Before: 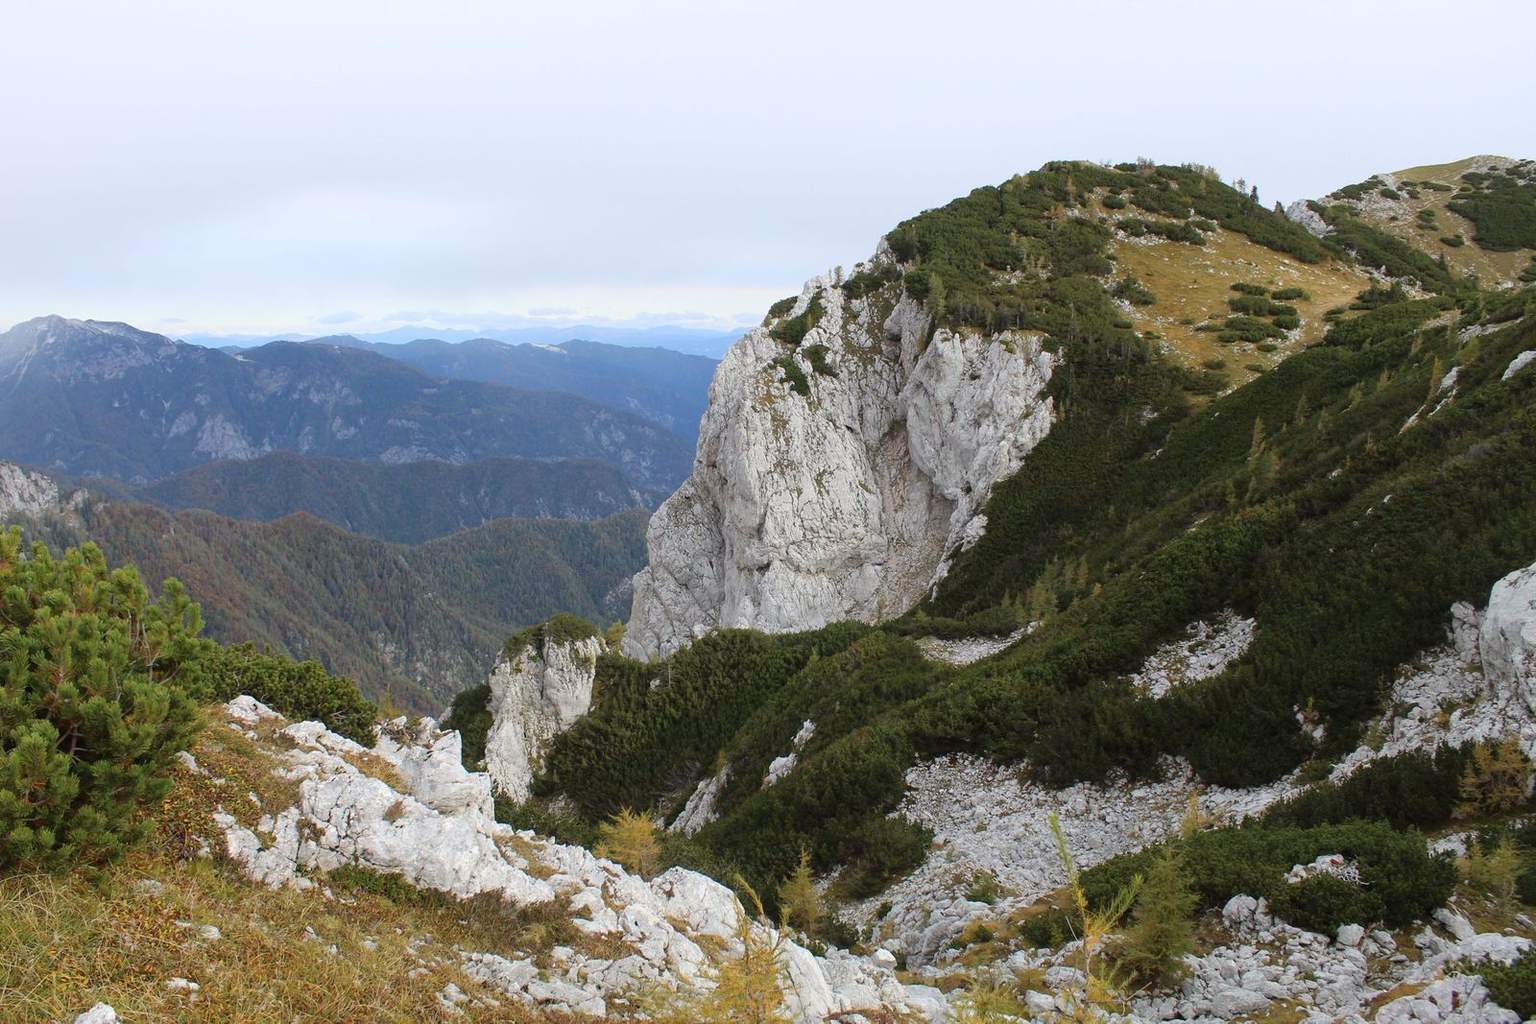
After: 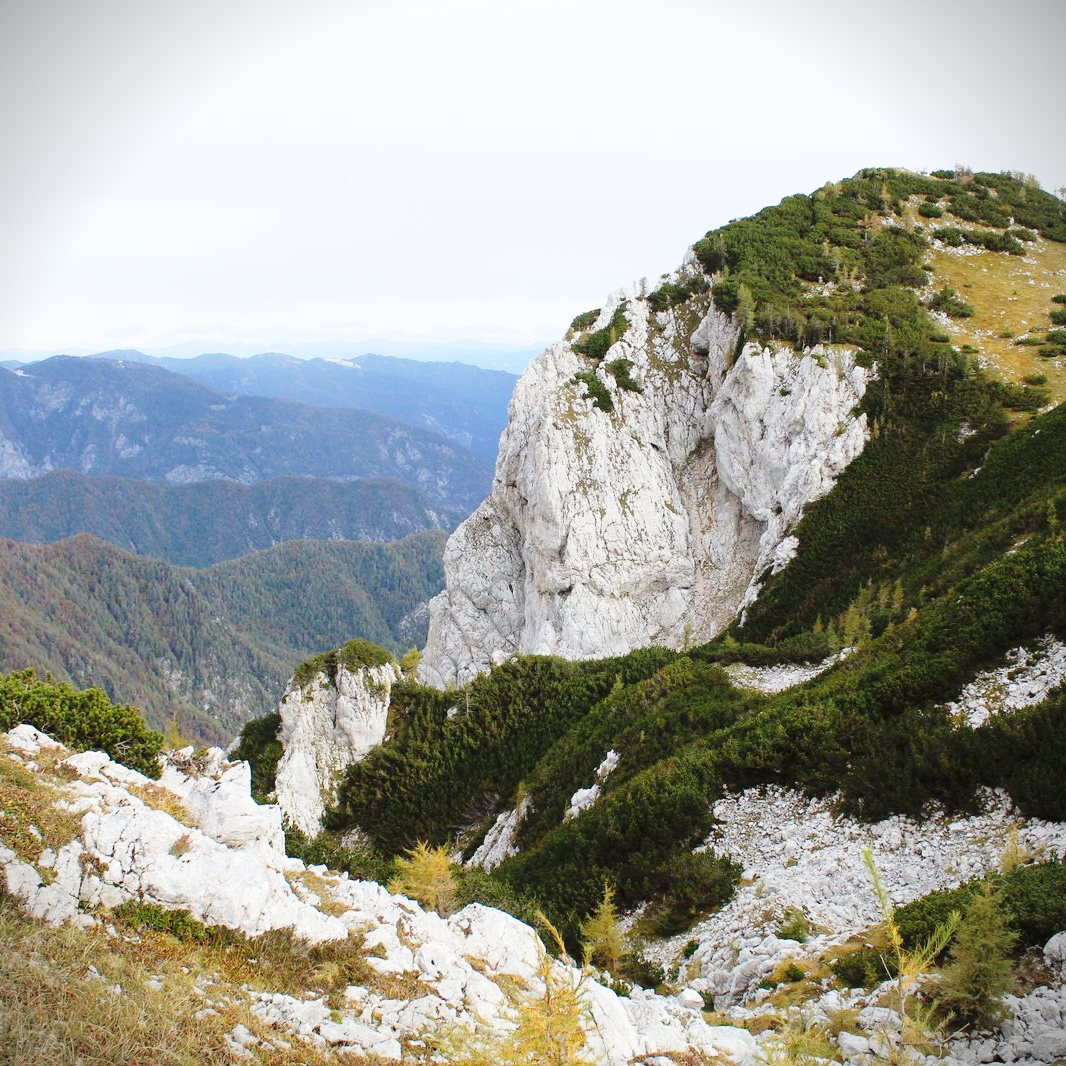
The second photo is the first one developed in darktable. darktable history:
vignetting: fall-off start 100.7%, brightness -0.689, unbound false
crop and rotate: left 14.437%, right 18.917%
base curve: curves: ch0 [(0, 0) (0.028, 0.03) (0.121, 0.232) (0.46, 0.748) (0.859, 0.968) (1, 1)], preserve colors none
